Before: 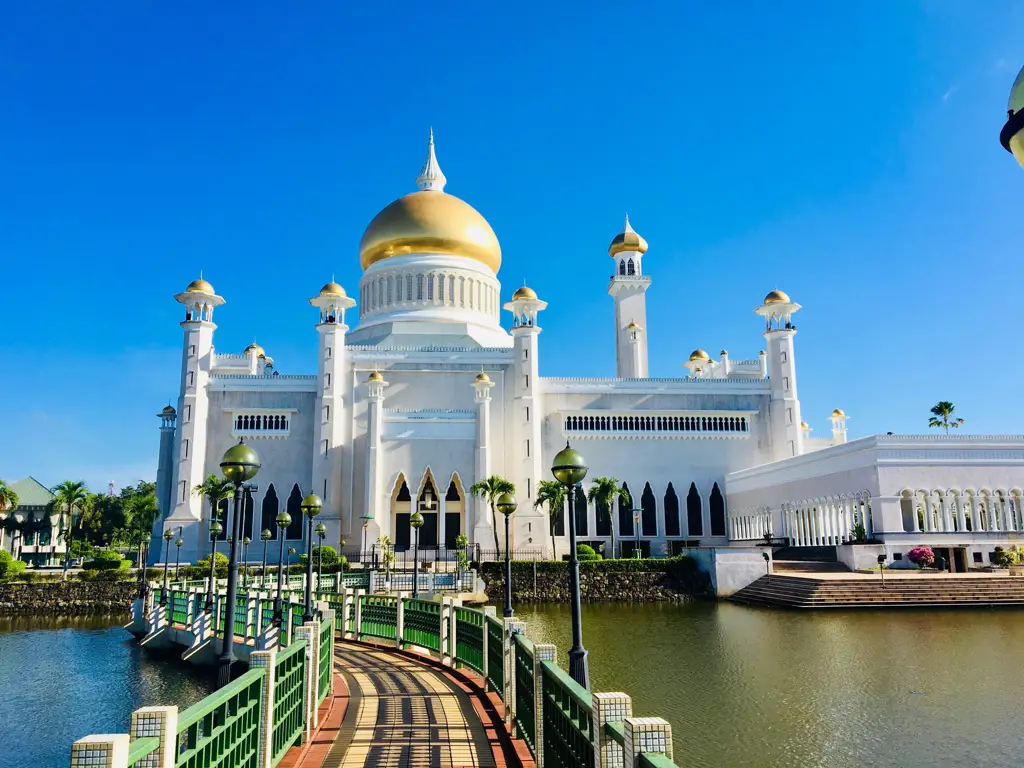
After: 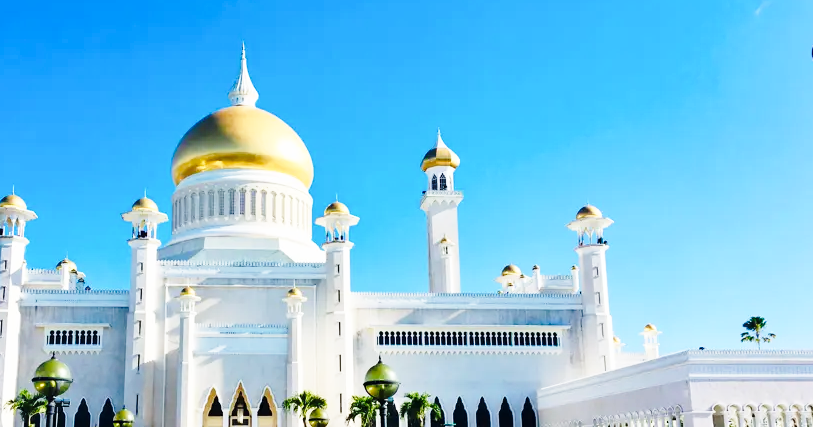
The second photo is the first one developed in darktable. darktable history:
crop: left 18.38%, top 11.092%, right 2.134%, bottom 33.217%
base curve: curves: ch0 [(0, 0) (0.036, 0.037) (0.121, 0.228) (0.46, 0.76) (0.859, 0.983) (1, 1)], preserve colors none
